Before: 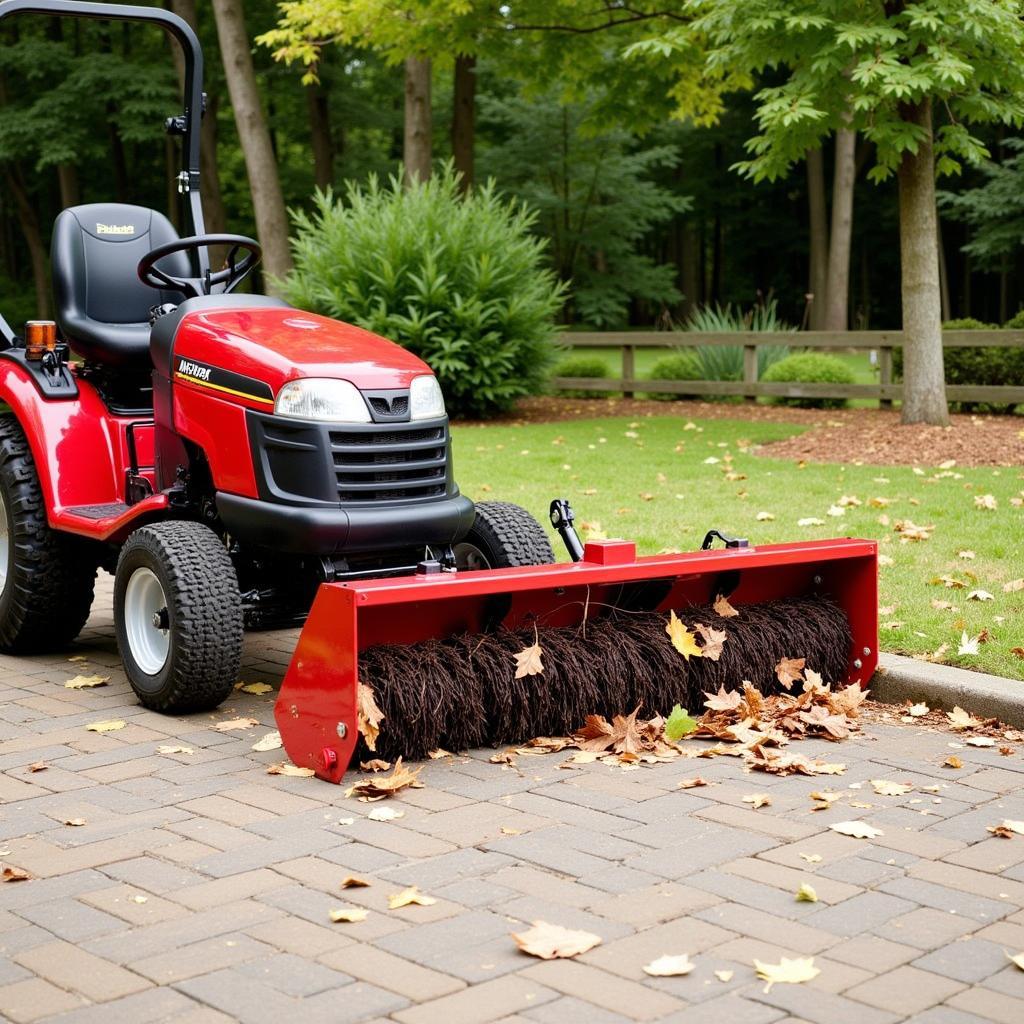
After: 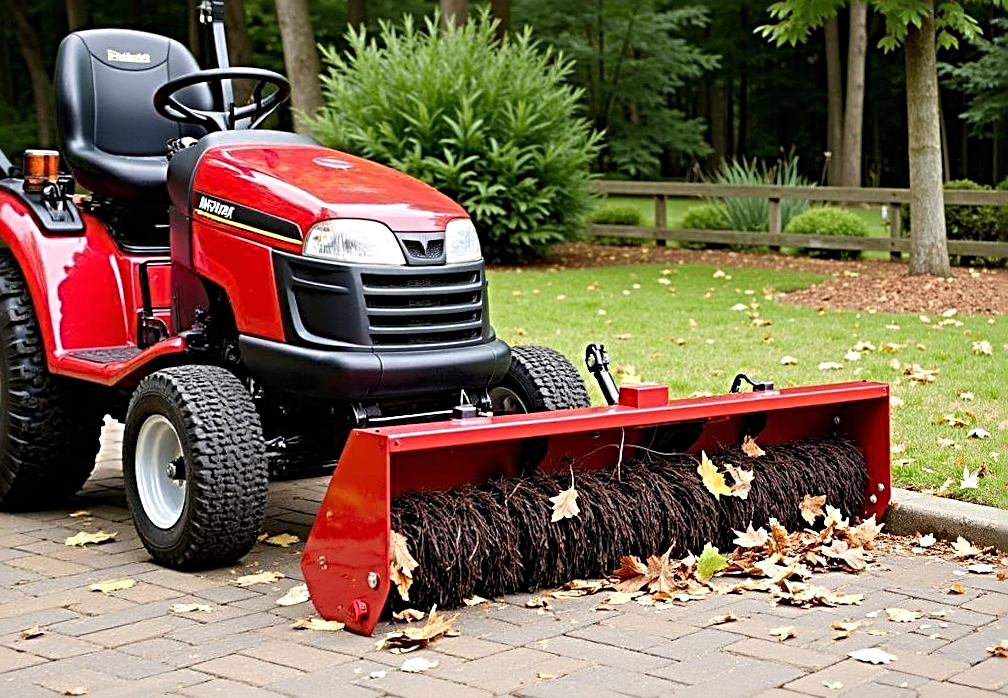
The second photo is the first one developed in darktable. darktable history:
sharpen: radius 3.69, amount 0.928
tone equalizer: on, module defaults
rotate and perspective: rotation -0.013°, lens shift (vertical) -0.027, lens shift (horizontal) 0.178, crop left 0.016, crop right 0.989, crop top 0.082, crop bottom 0.918
crop: top 11.038%, bottom 13.962%
